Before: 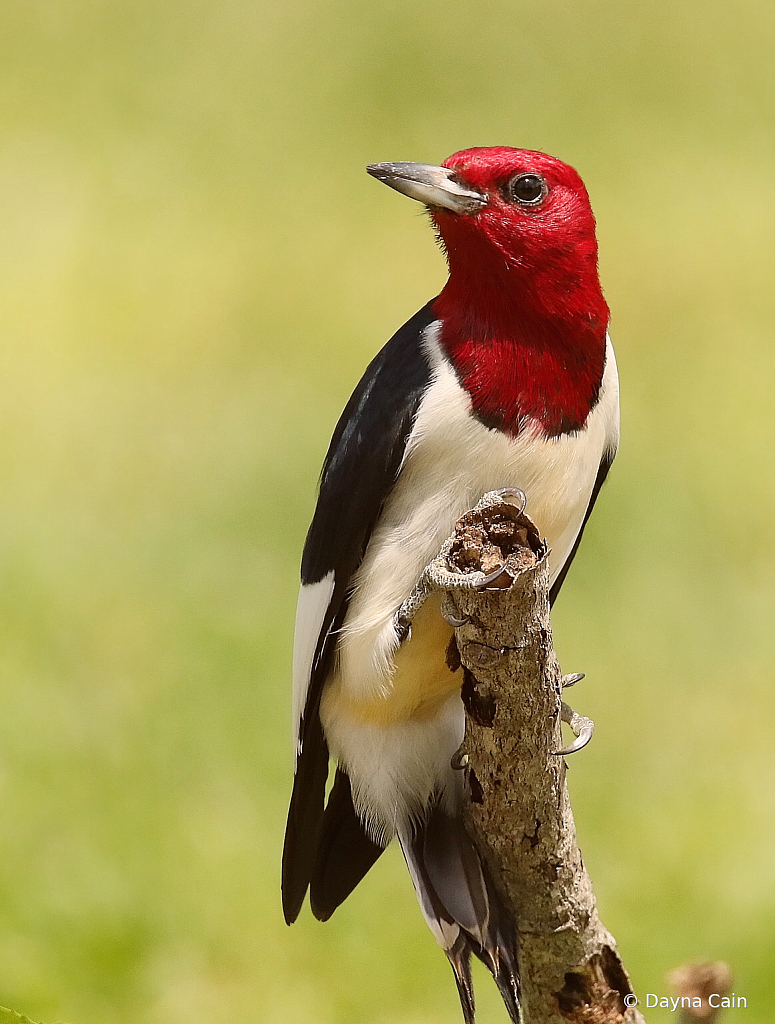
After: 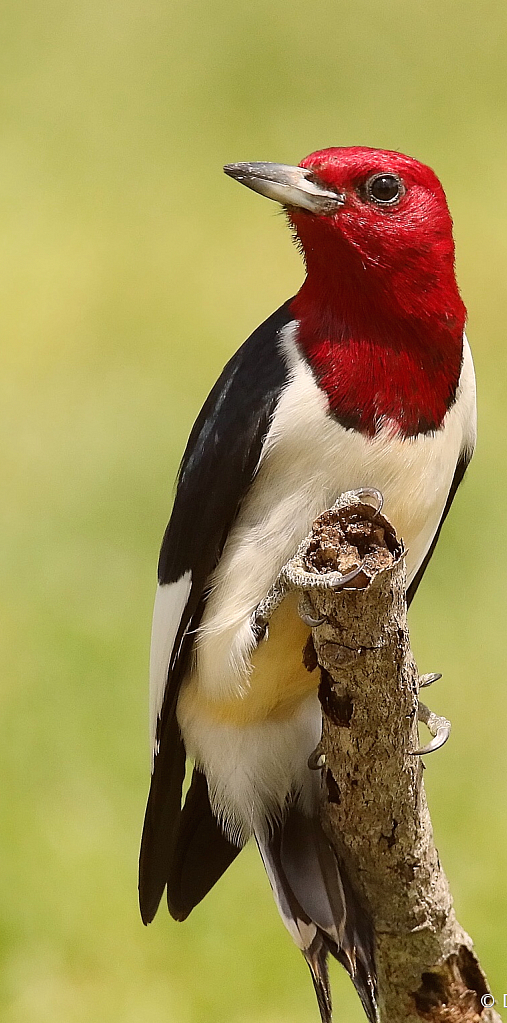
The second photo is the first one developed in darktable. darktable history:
crop and rotate: left 18.482%, right 16.015%
